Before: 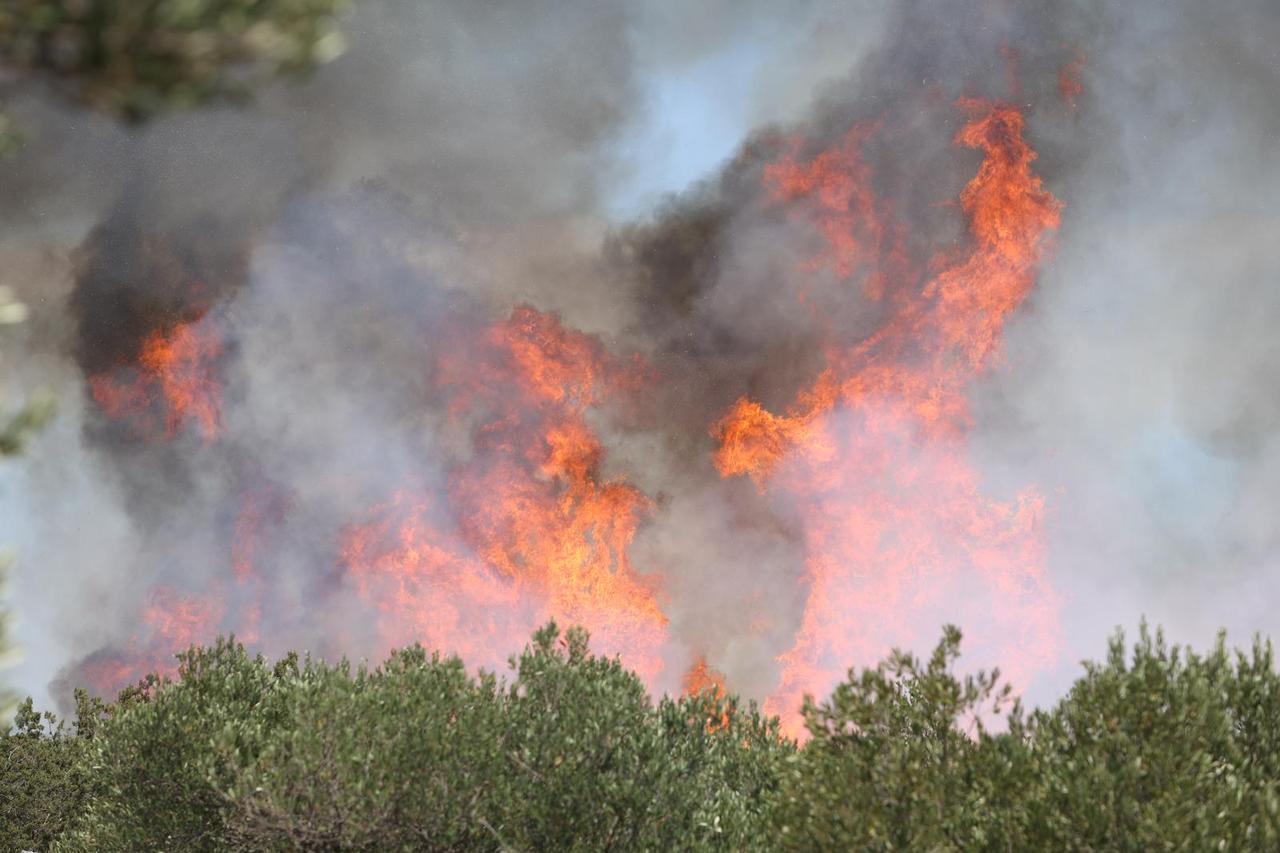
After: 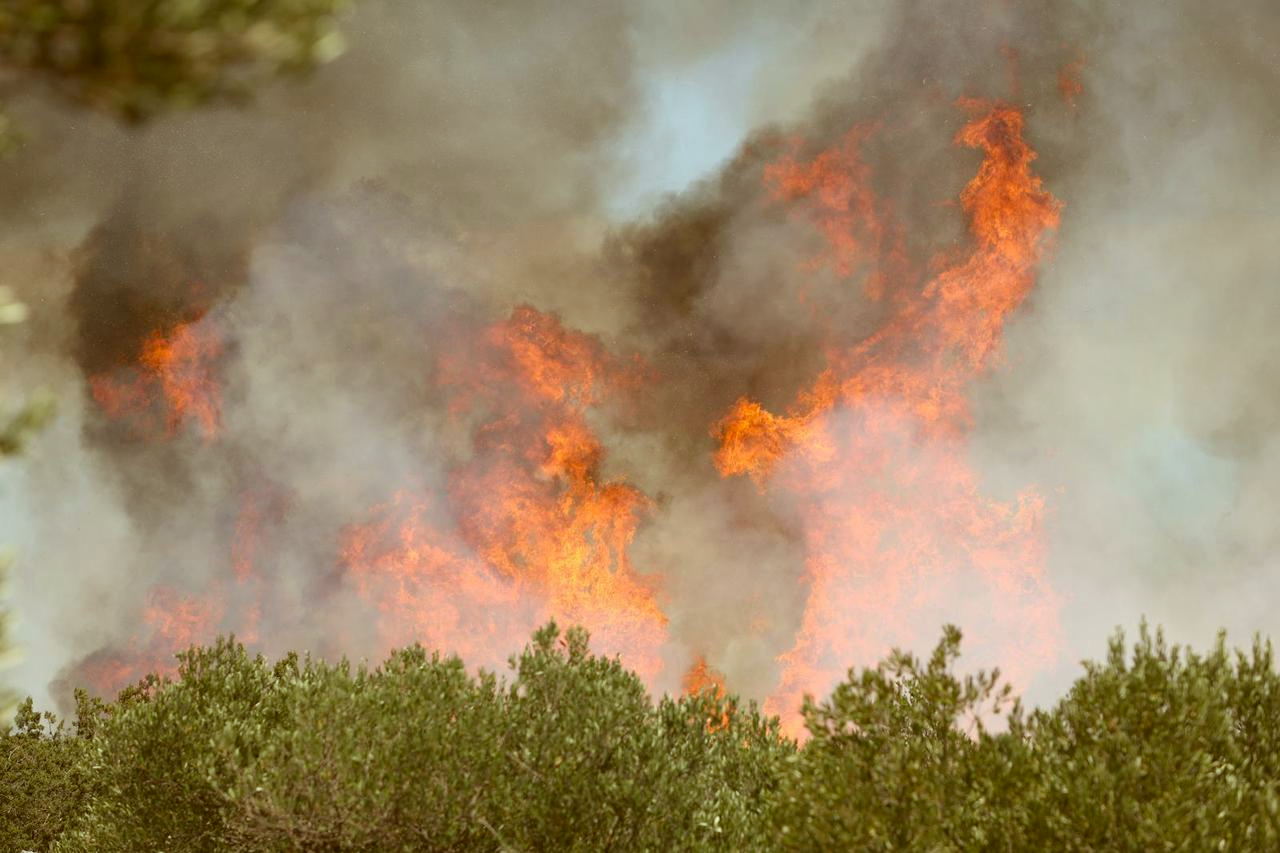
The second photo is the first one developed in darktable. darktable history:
color correction: highlights a* -5.58, highlights b* 9.8, shadows a* 9.54, shadows b* 24.51
